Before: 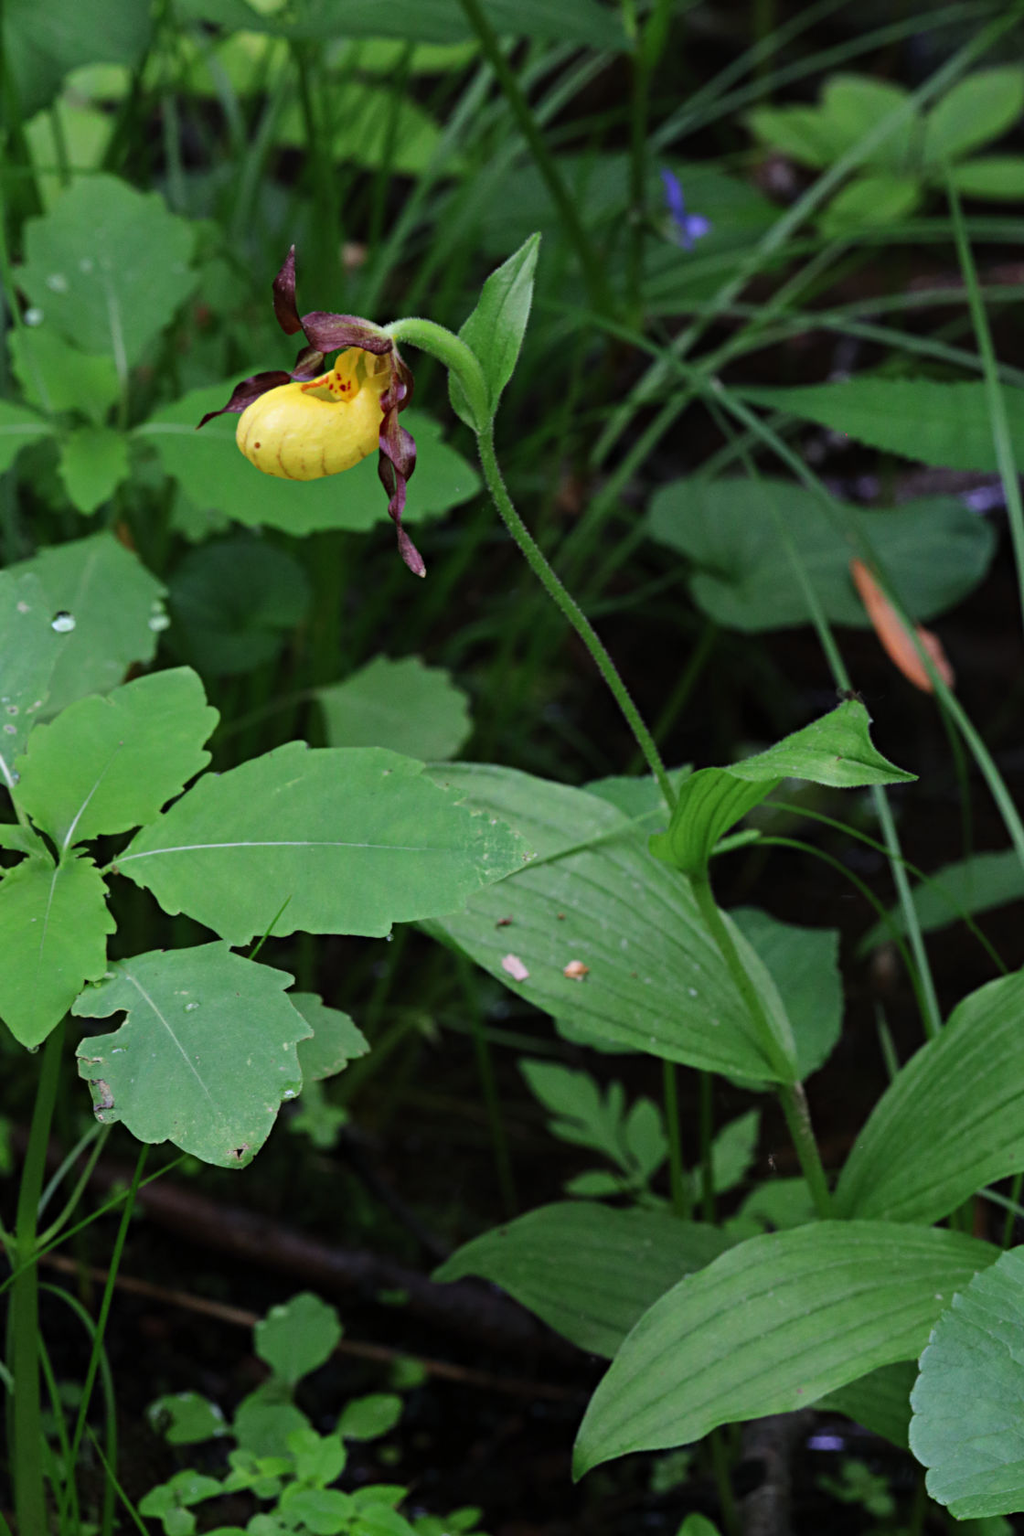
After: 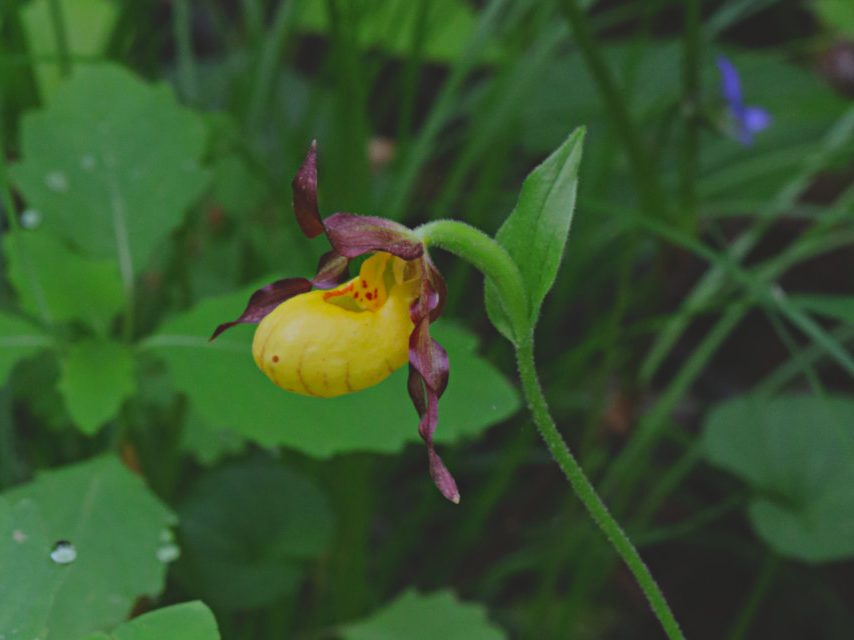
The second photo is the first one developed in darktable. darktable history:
contrast brightness saturation: contrast -0.28
crop: left 0.579%, top 7.627%, right 23.167%, bottom 54.275%
shadows and highlights: radius 121.13, shadows 21.4, white point adjustment -9.72, highlights -14.39, soften with gaussian
